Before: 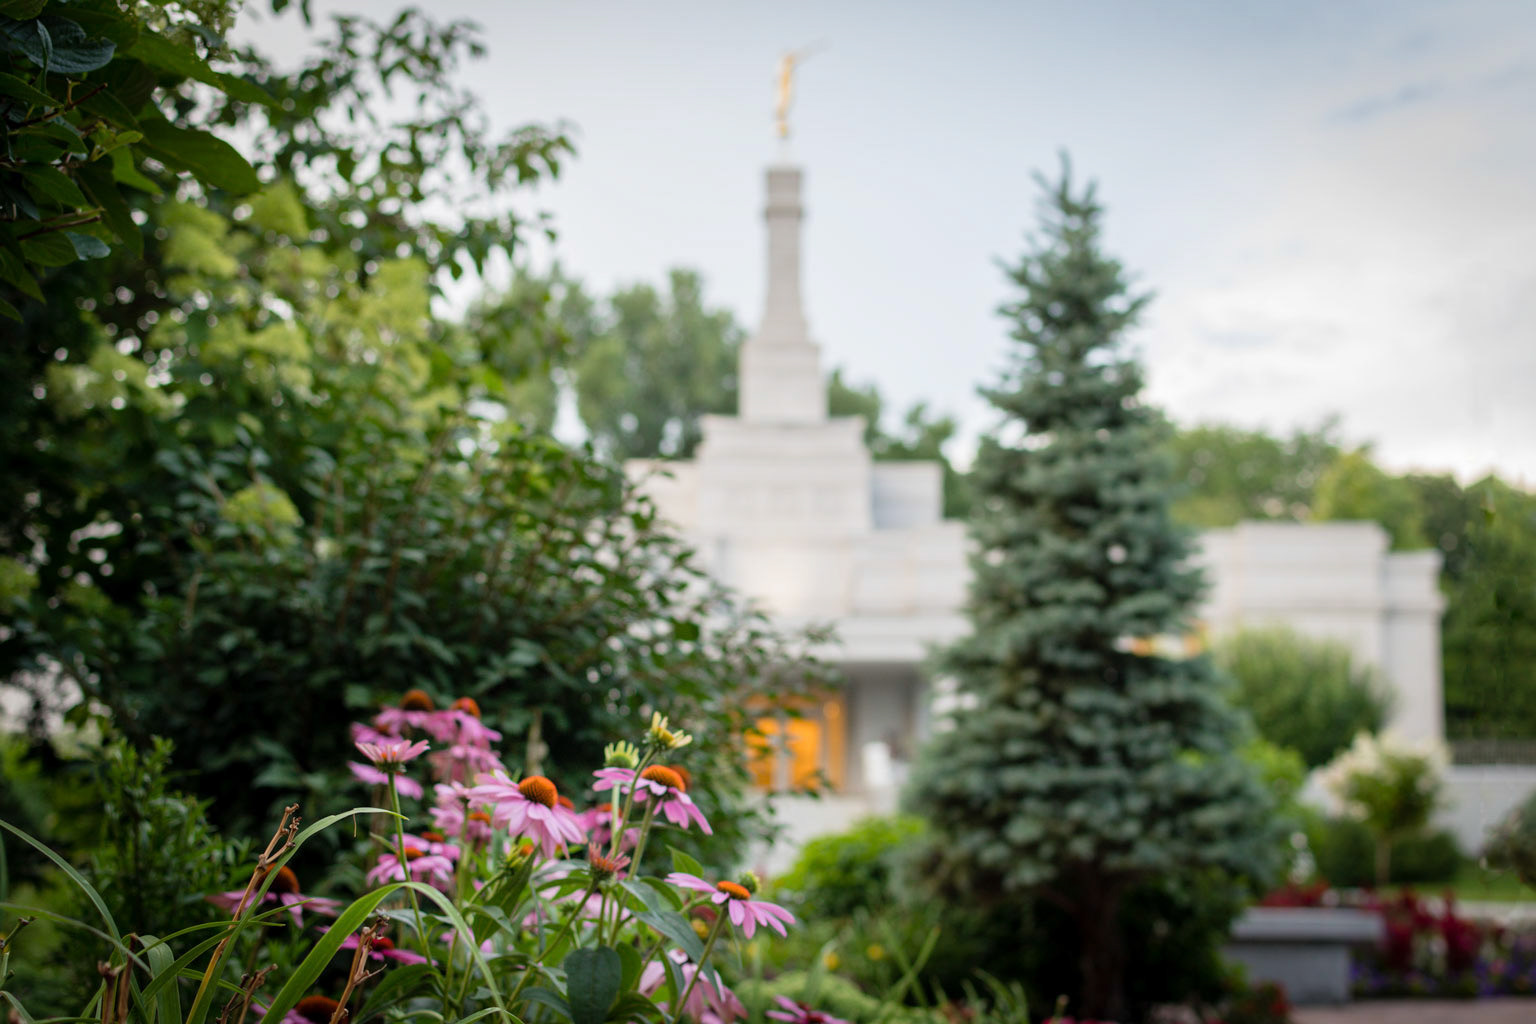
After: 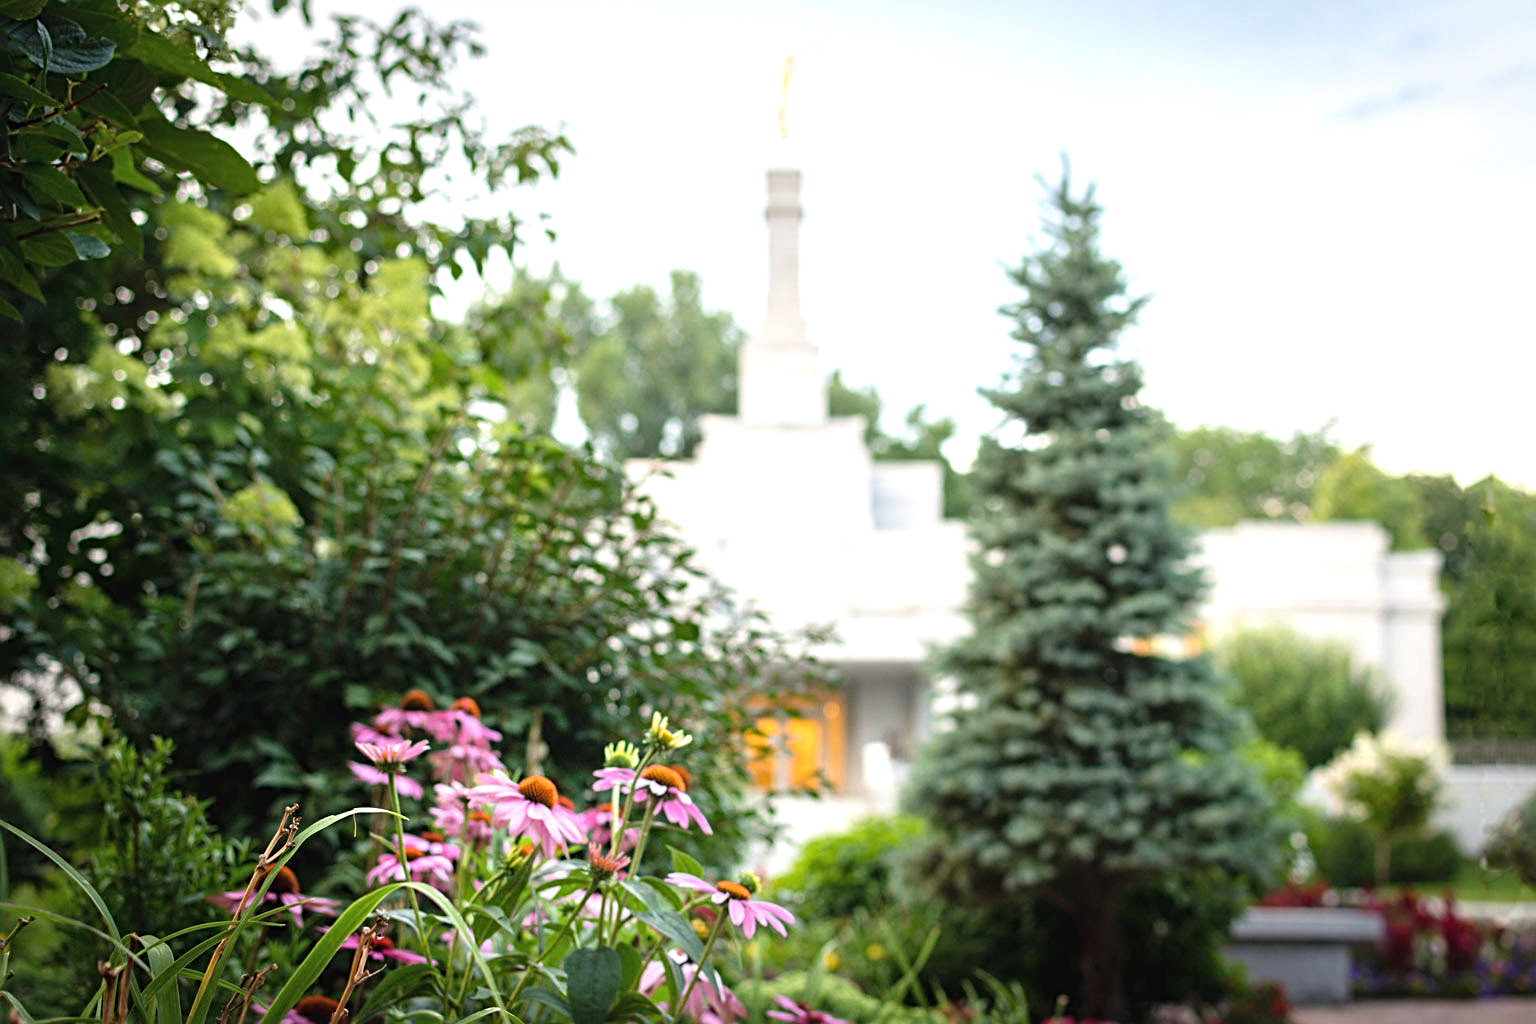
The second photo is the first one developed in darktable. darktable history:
exposure: black level correction -0.002, exposure 0.708 EV, compensate exposure bias true, compensate highlight preservation false
sharpen: radius 3.119
